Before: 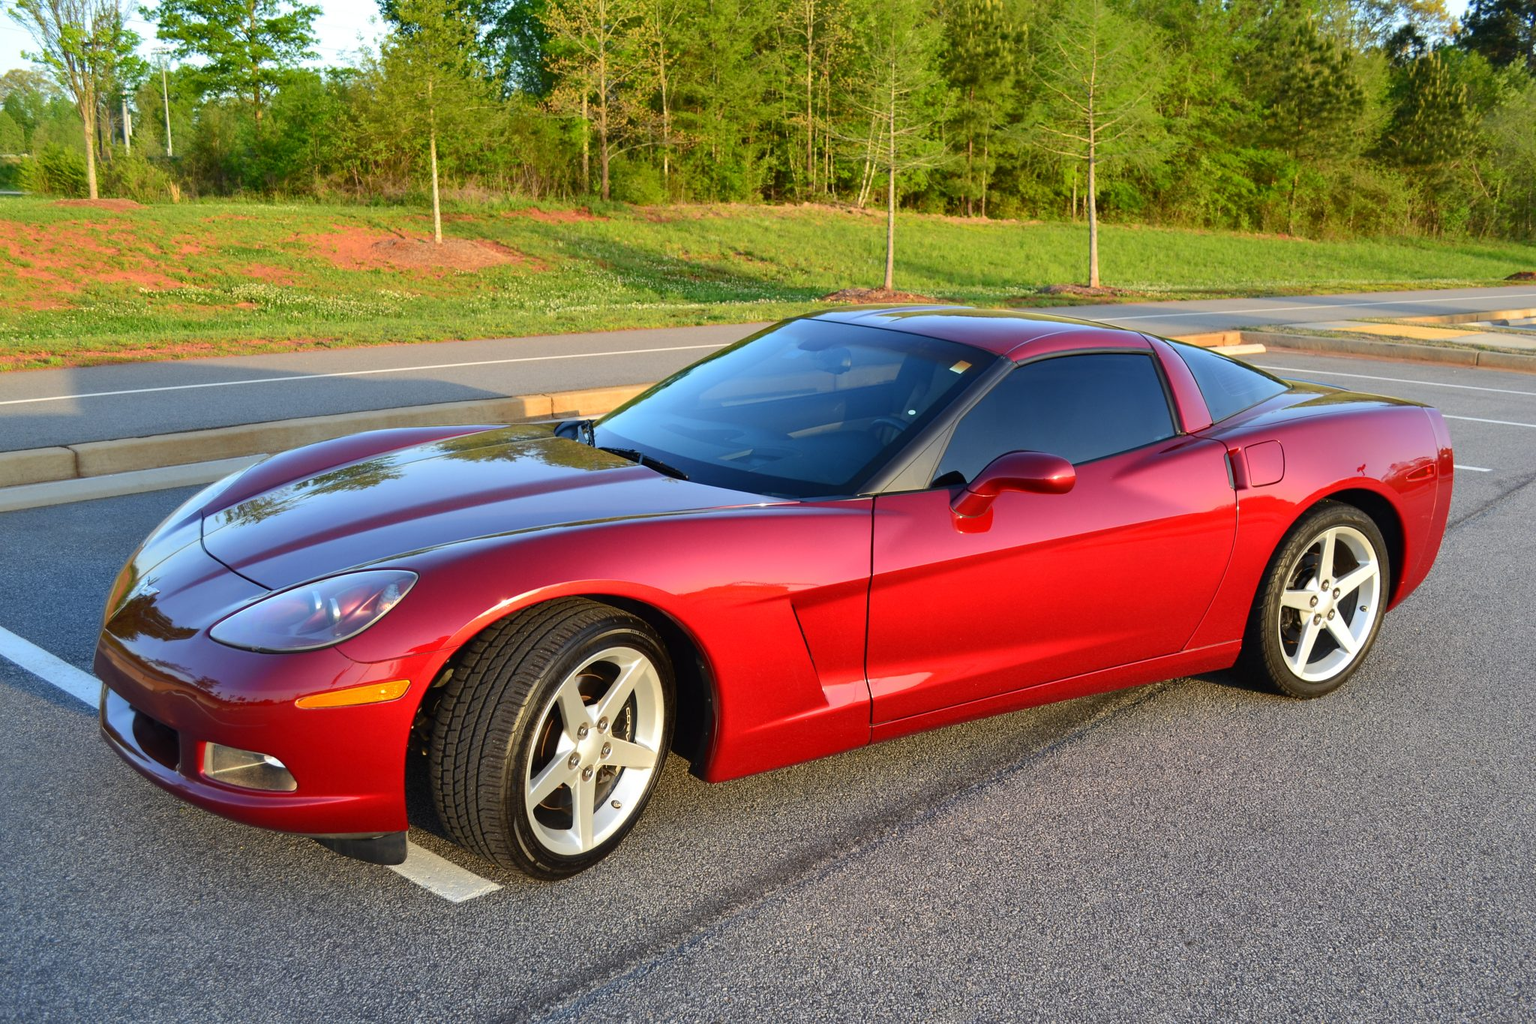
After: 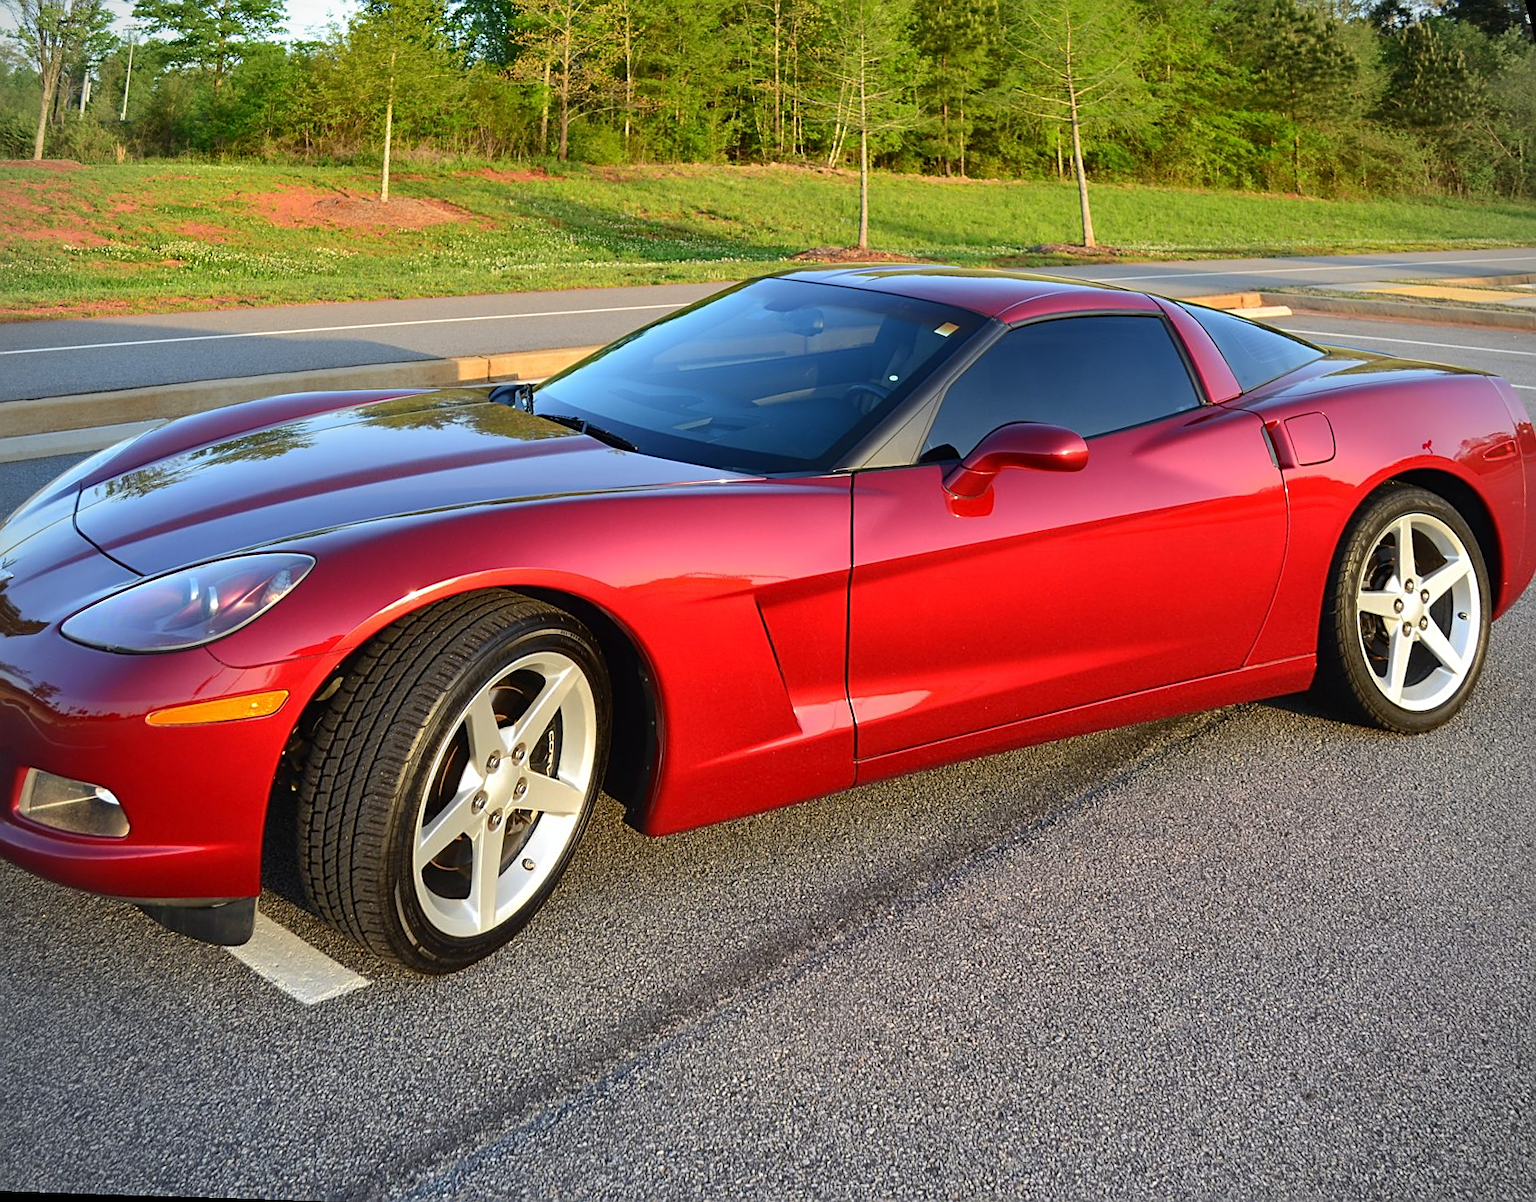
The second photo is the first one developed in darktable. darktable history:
rotate and perspective: rotation 0.72°, lens shift (vertical) -0.352, lens shift (horizontal) -0.051, crop left 0.152, crop right 0.859, crop top 0.019, crop bottom 0.964
sharpen: on, module defaults
vignetting: fall-off start 91.19%
